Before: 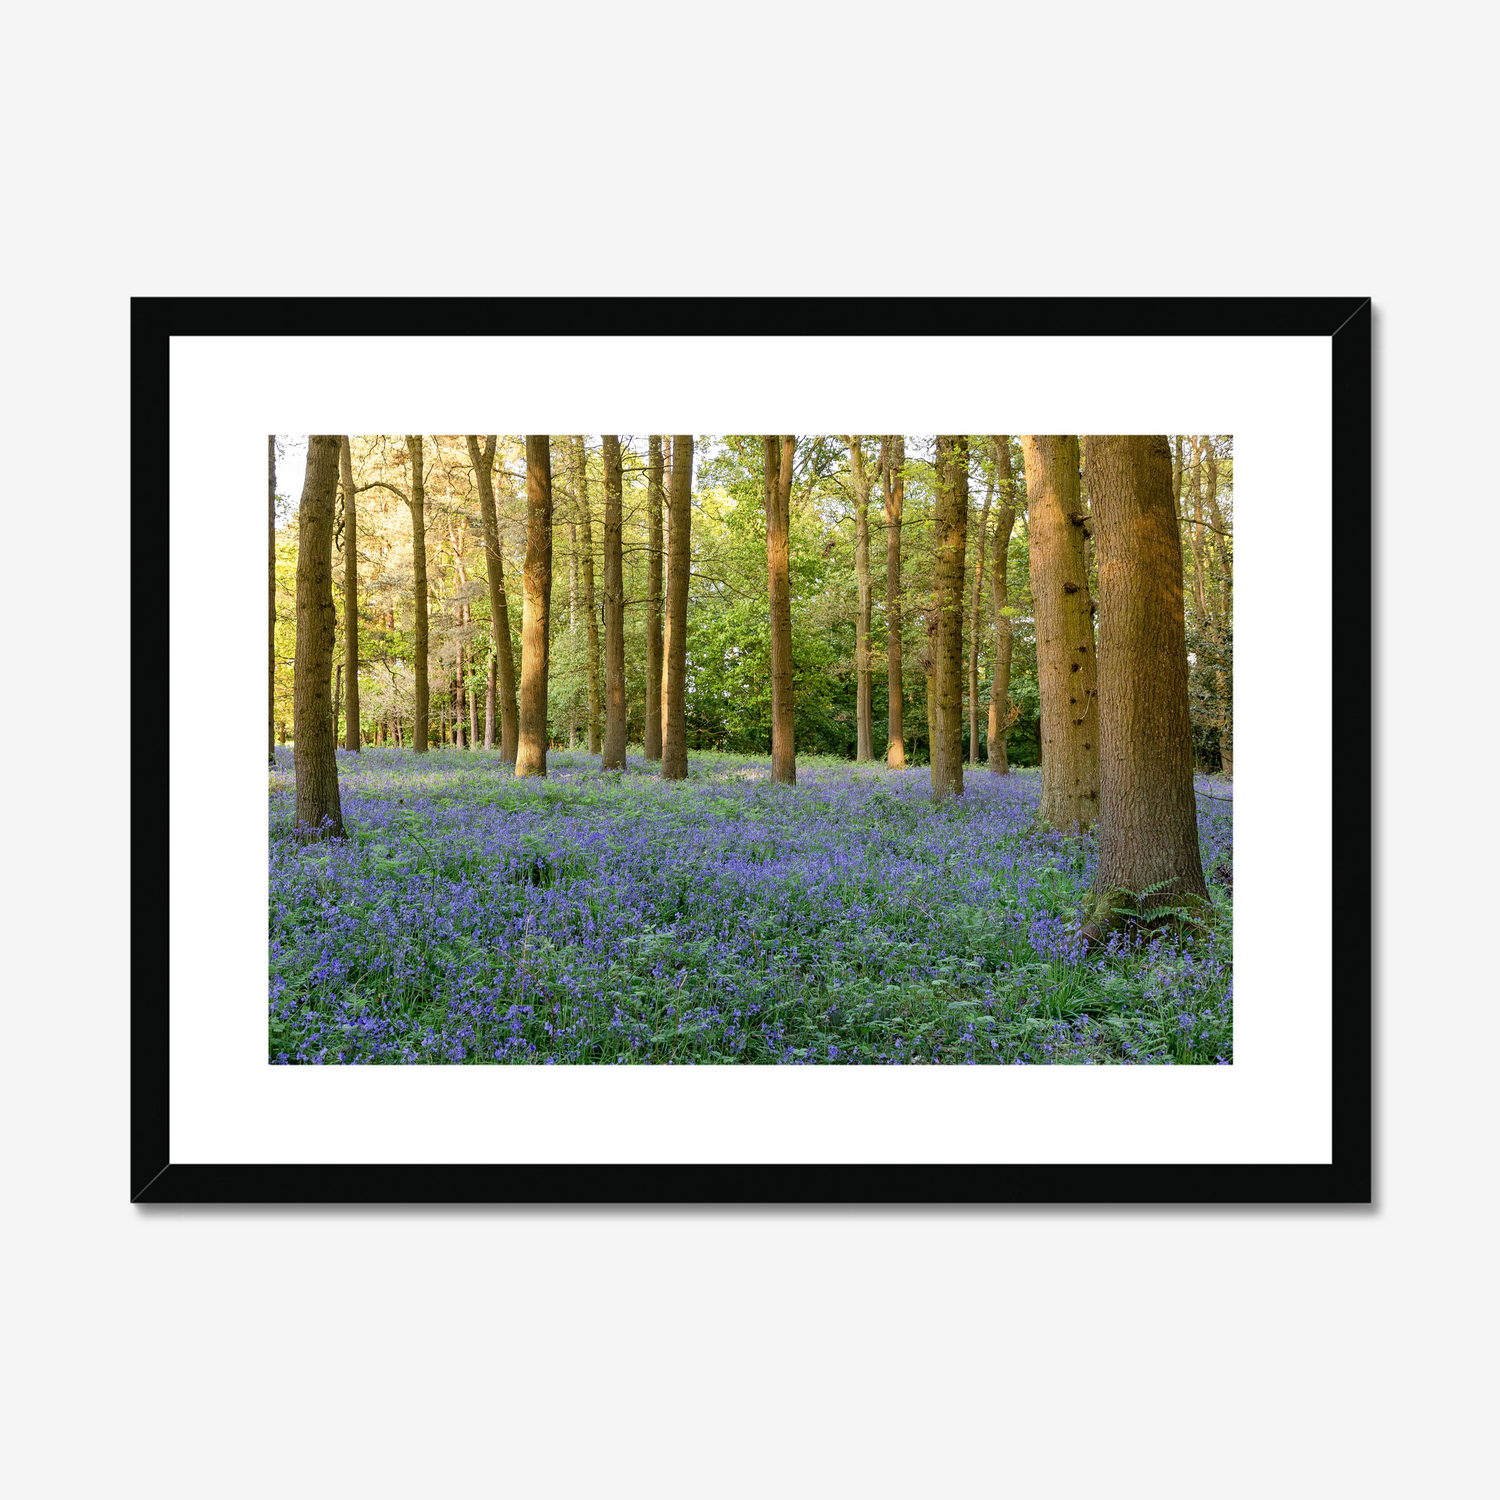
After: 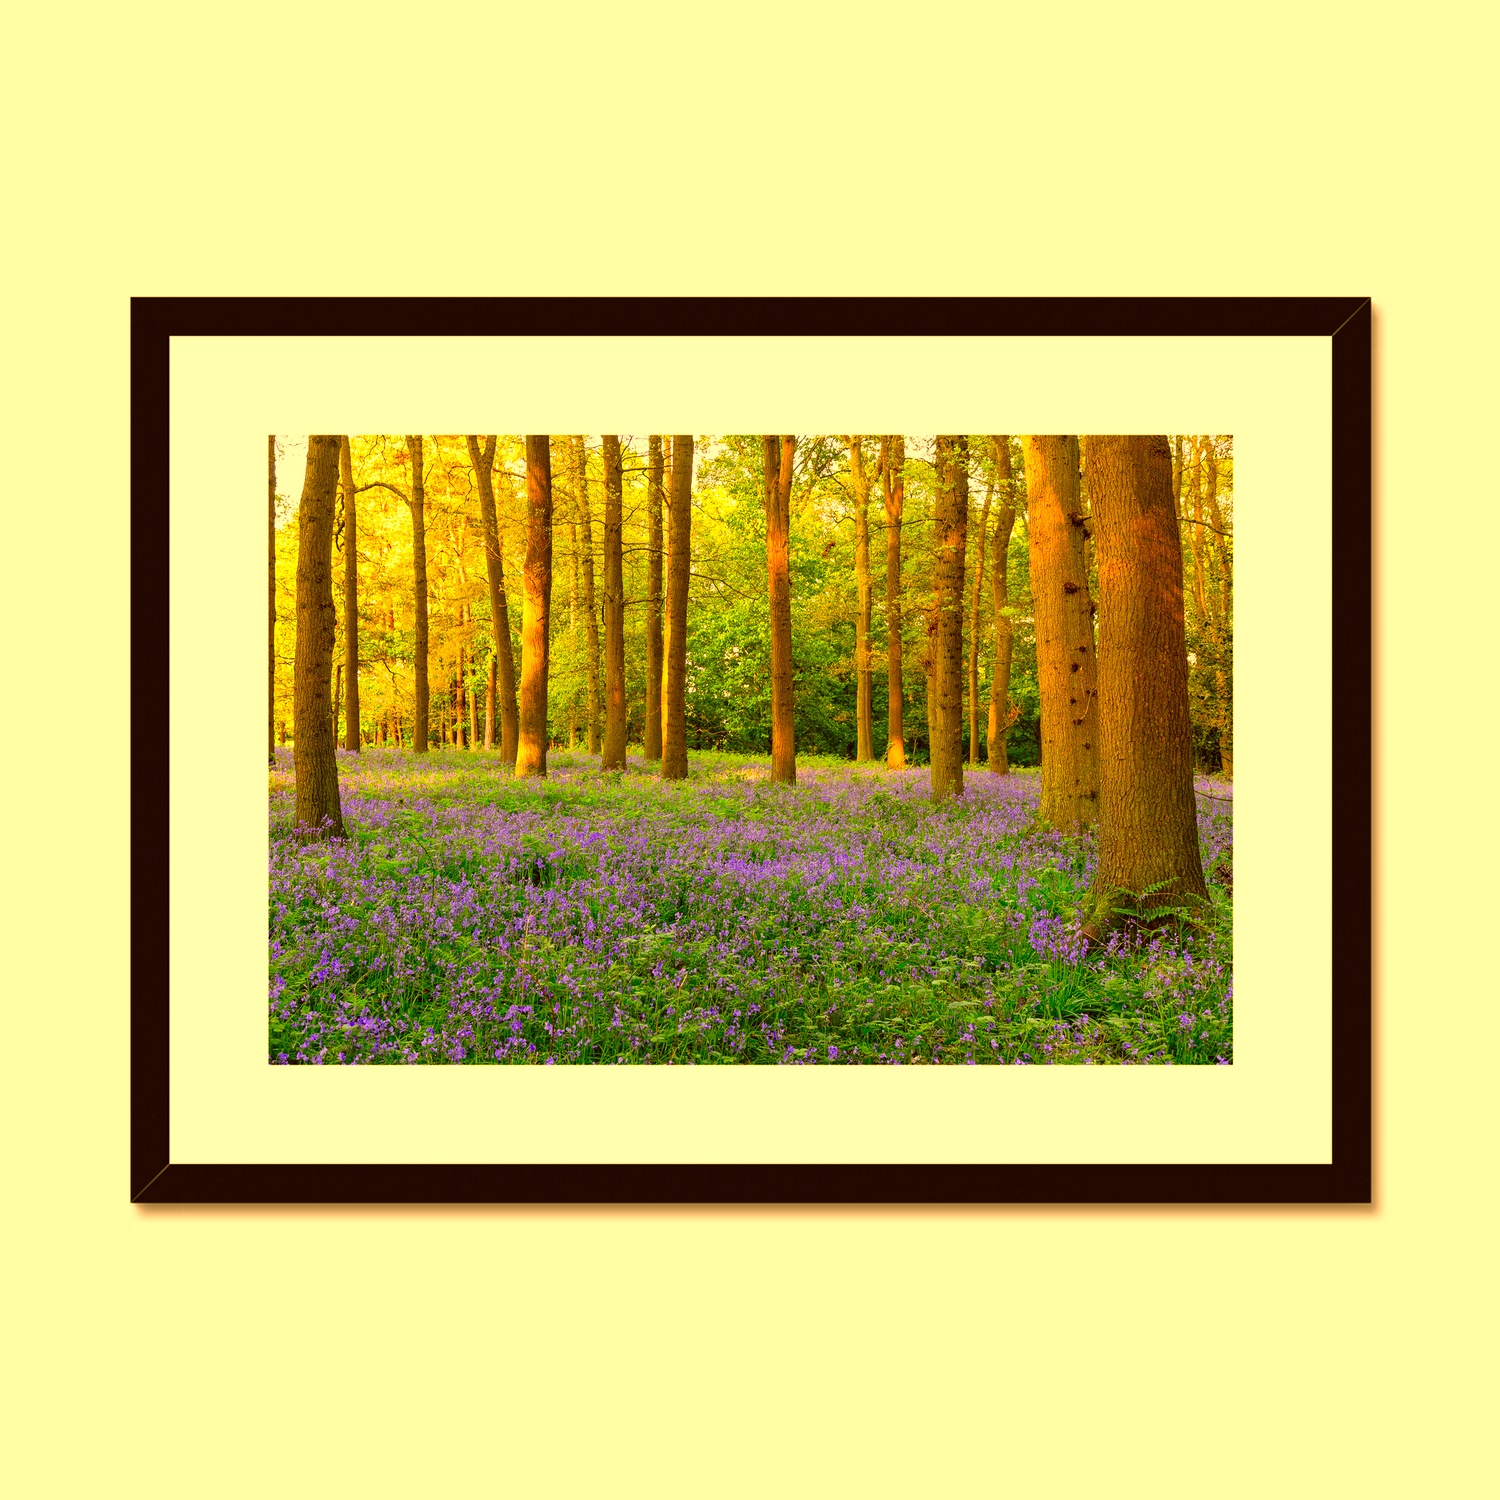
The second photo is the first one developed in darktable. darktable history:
color correction: highlights a* 10.44, highlights b* 30.04, shadows a* 2.73, shadows b* 17.51, saturation 1.72
exposure: exposure 0.3 EV, compensate highlight preservation false
